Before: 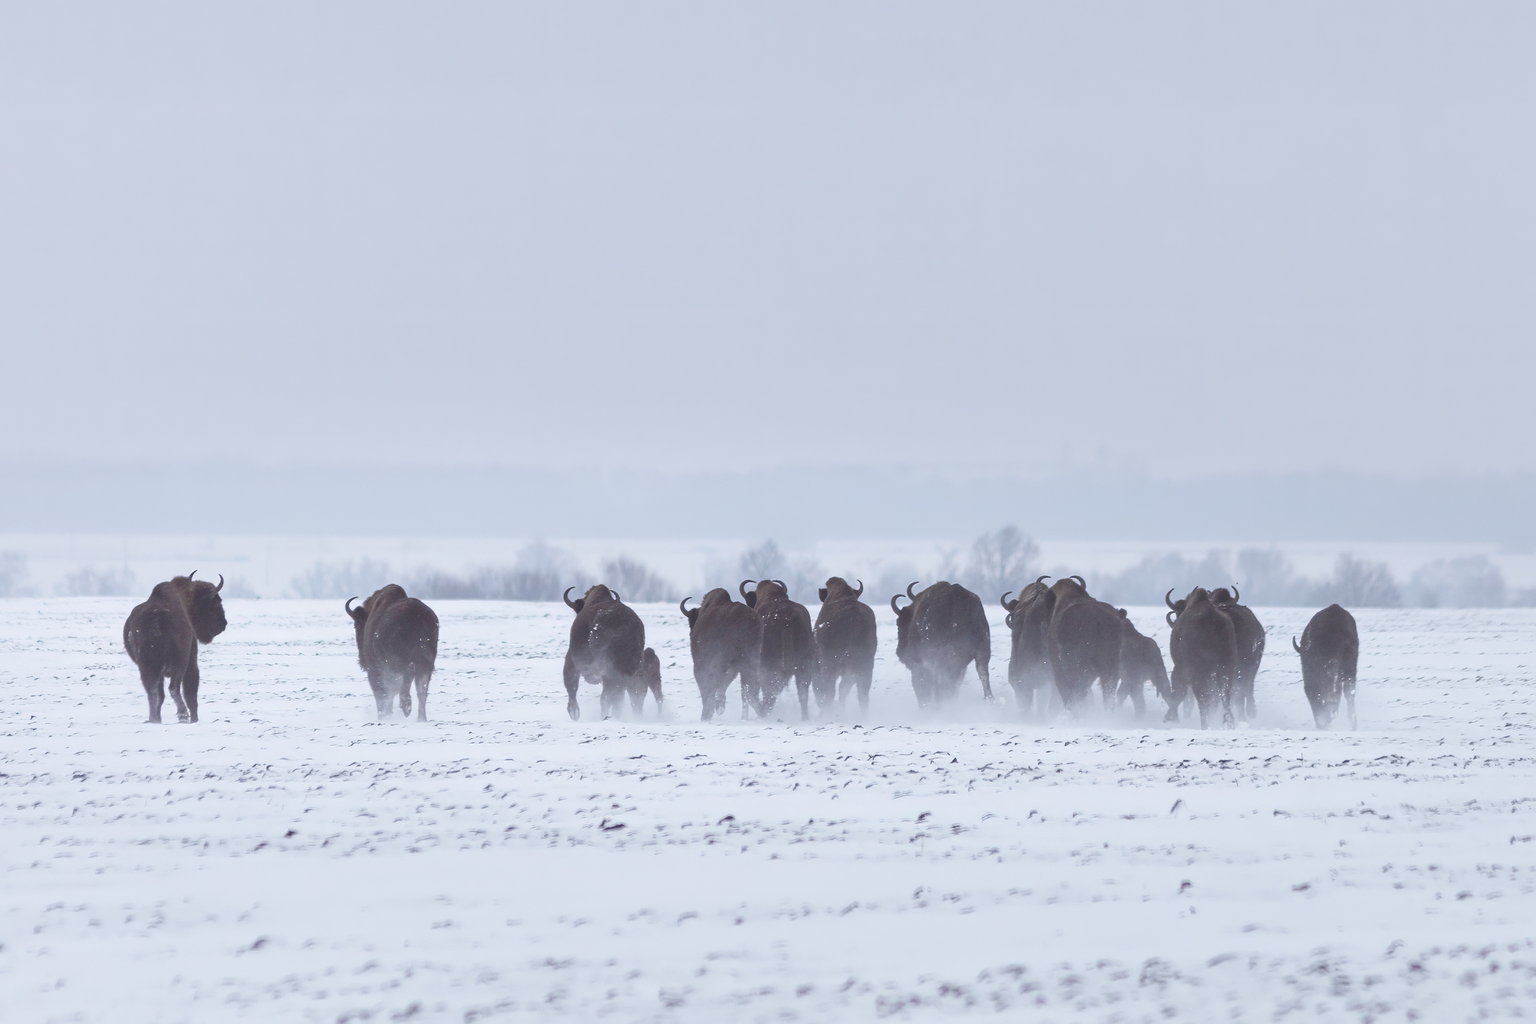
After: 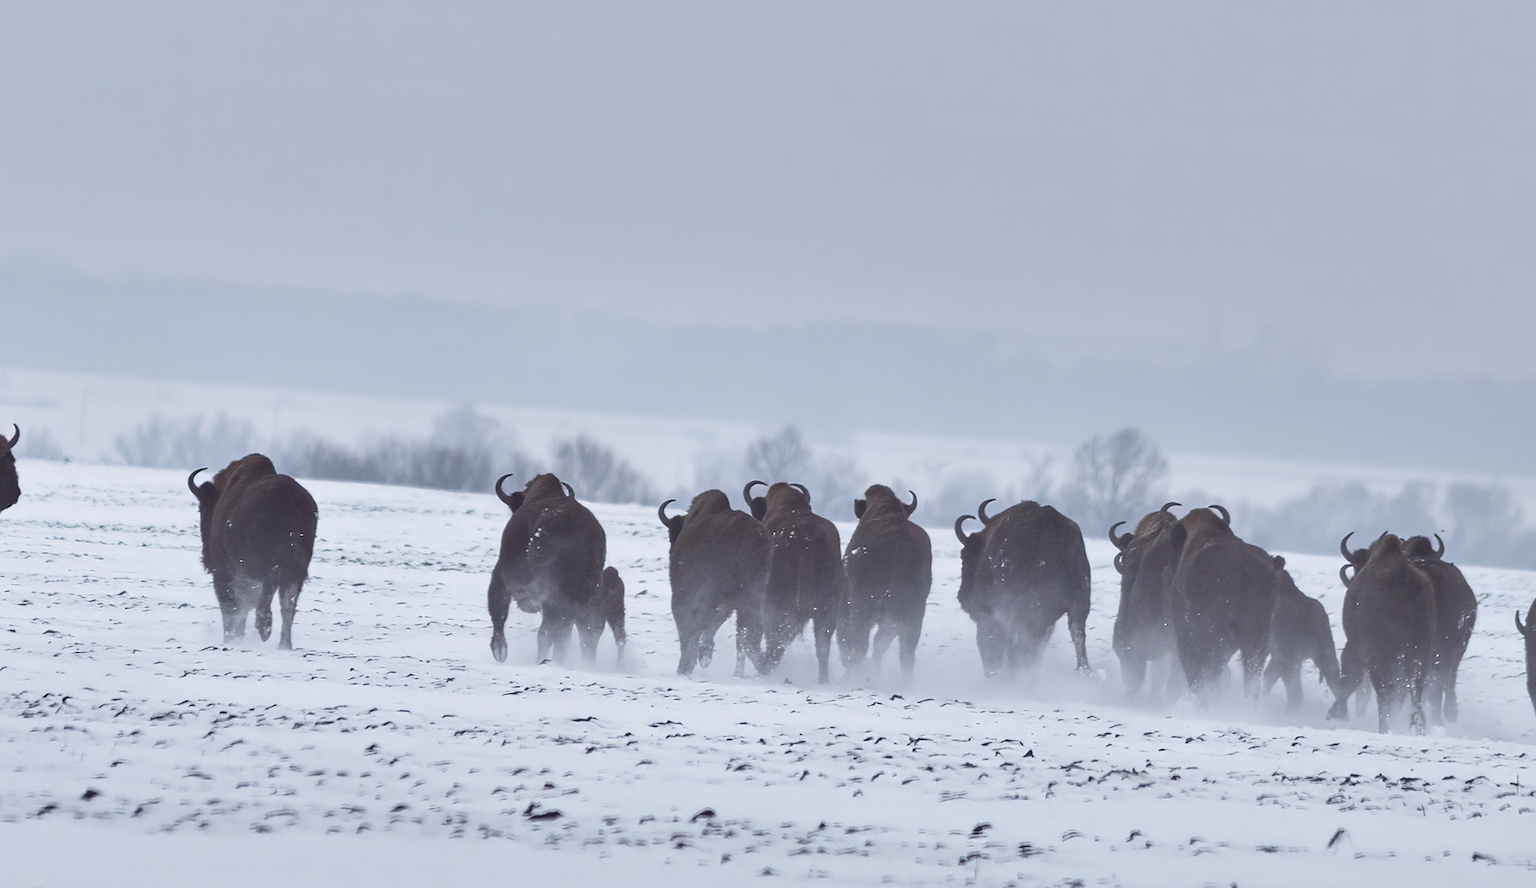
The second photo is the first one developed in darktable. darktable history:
crop and rotate: angle -3.78°, left 9.905%, top 20.584%, right 12.132%, bottom 11.815%
shadows and highlights: shadows 52.46, soften with gaussian
